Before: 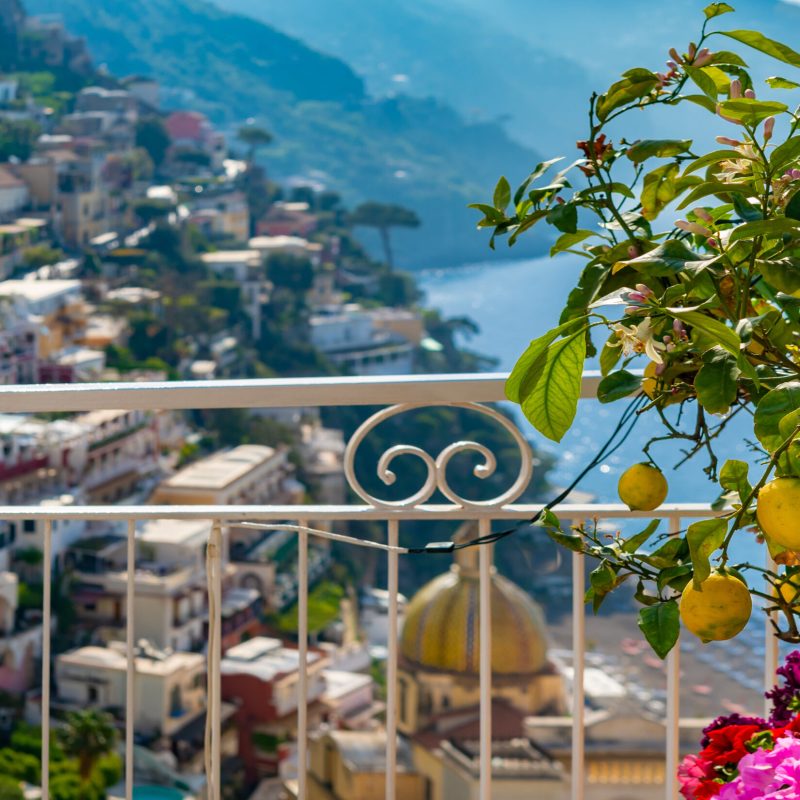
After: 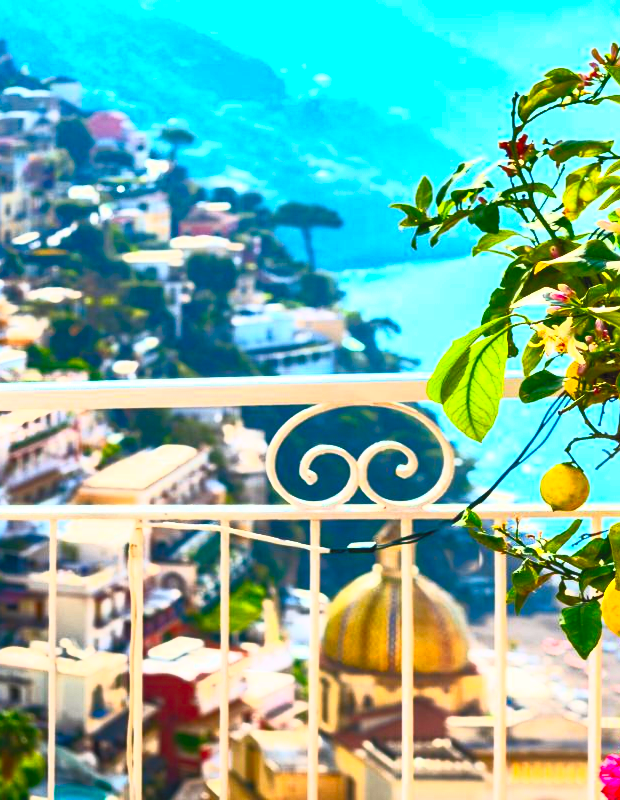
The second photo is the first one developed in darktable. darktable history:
crop: left 9.859%, right 12.527%
contrast brightness saturation: contrast 0.985, brightness 0.988, saturation 0.999
